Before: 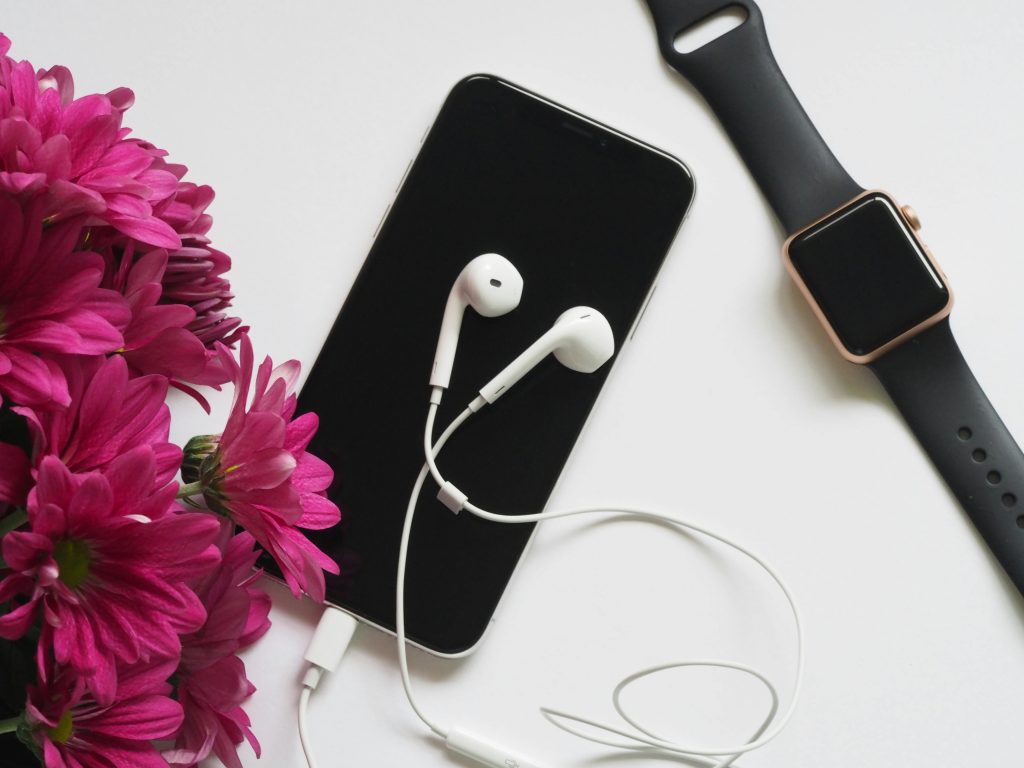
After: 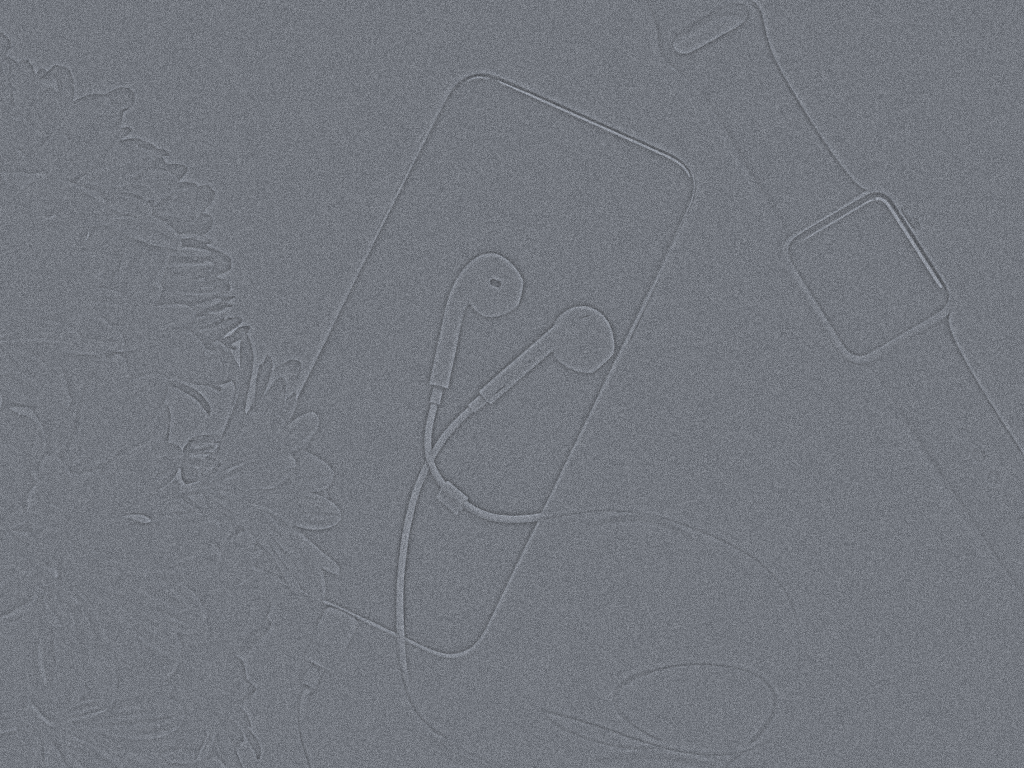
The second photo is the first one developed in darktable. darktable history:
grain: coarseness 0.09 ISO, strength 40%
color correction: highlights a* -0.772, highlights b* -8.92
highpass: sharpness 9.84%, contrast boost 9.94%
